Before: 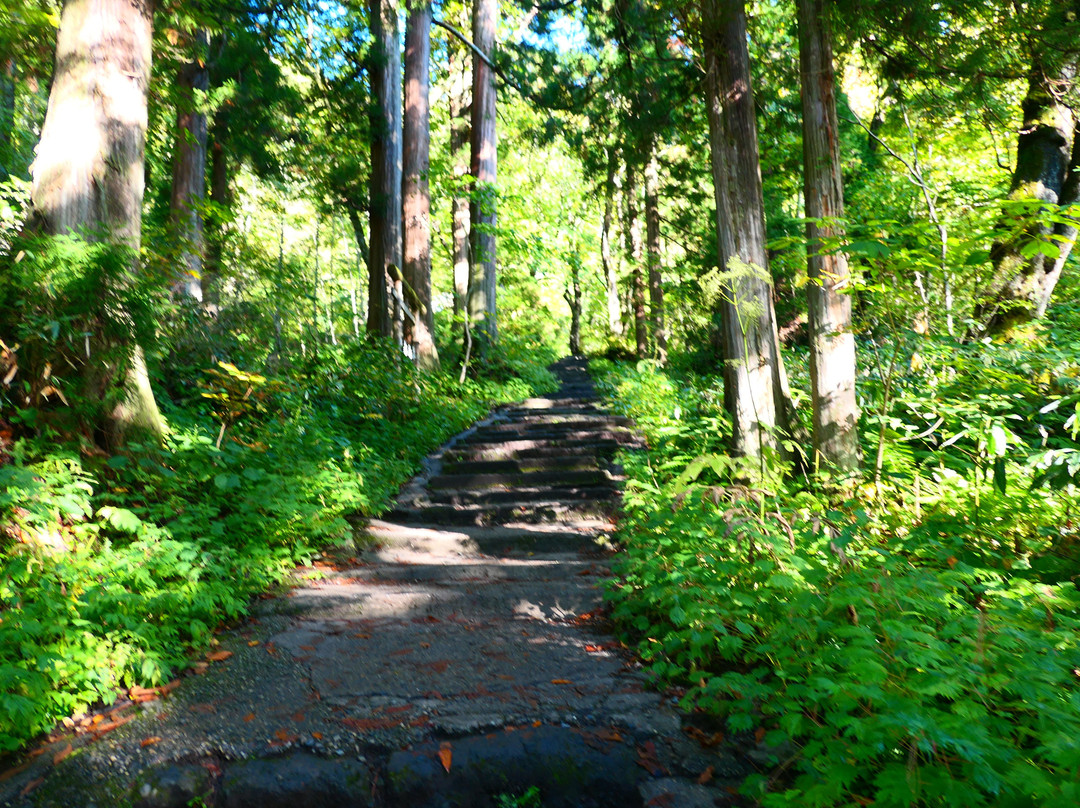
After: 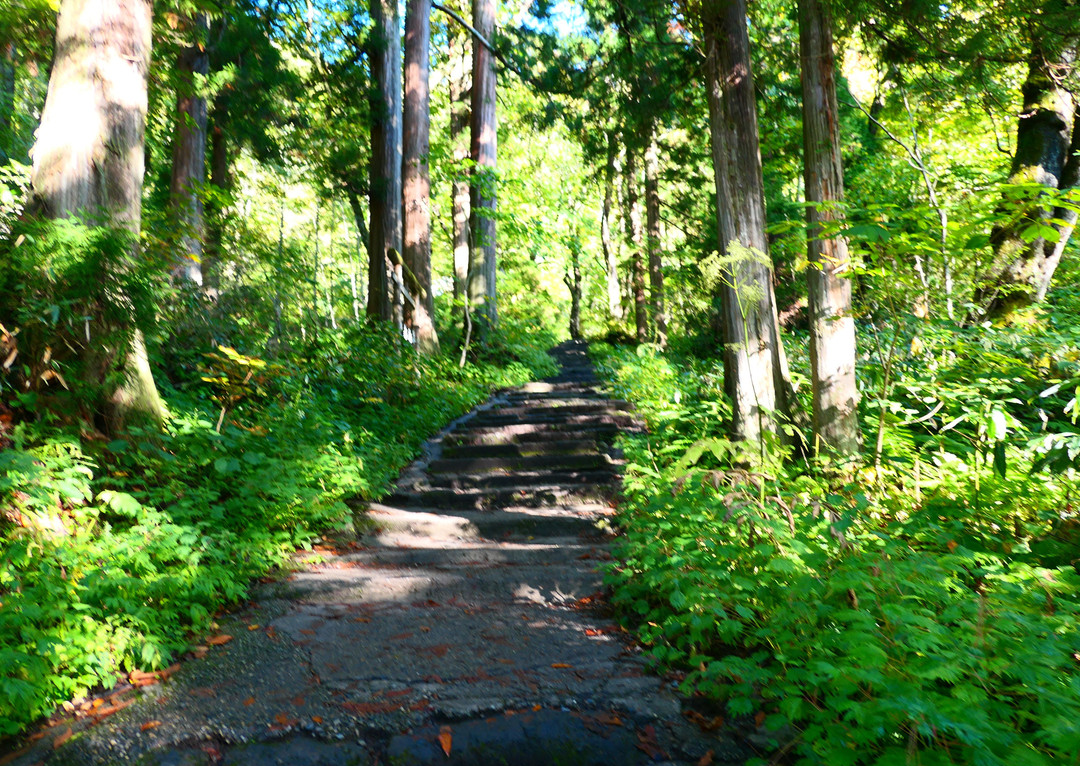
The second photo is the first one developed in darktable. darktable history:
crop and rotate: top 2.066%, bottom 3.109%
